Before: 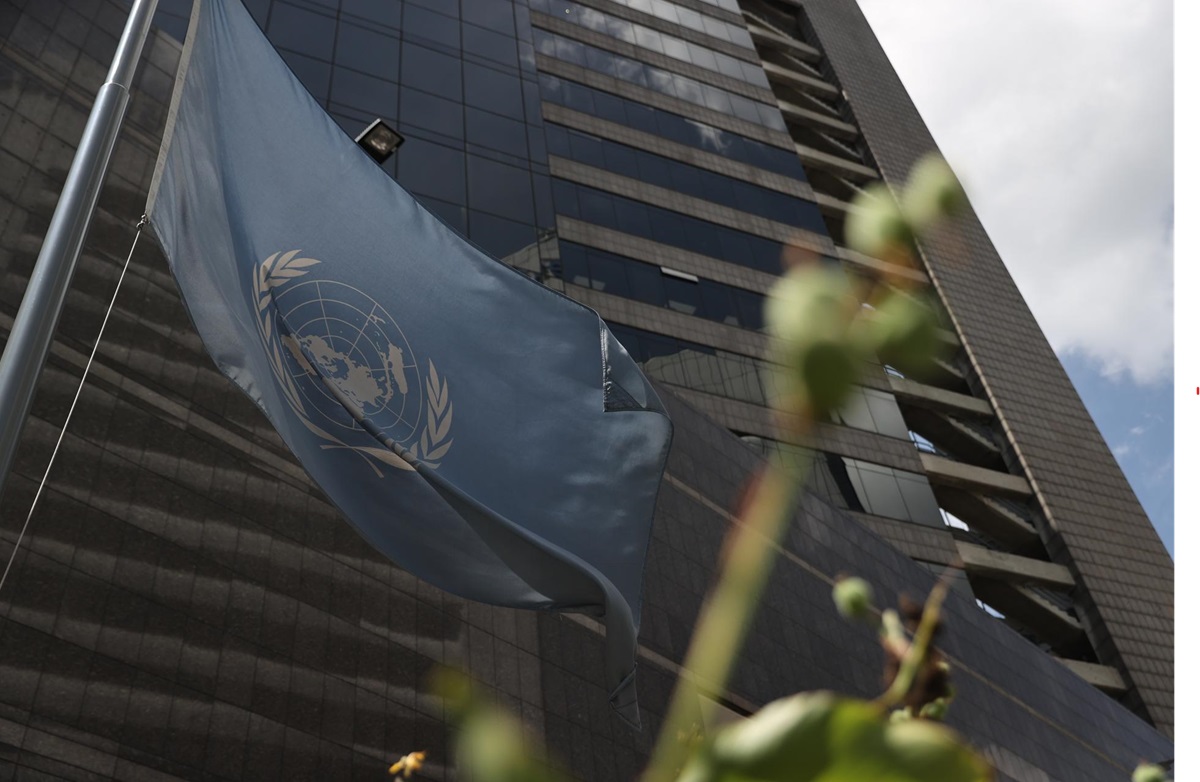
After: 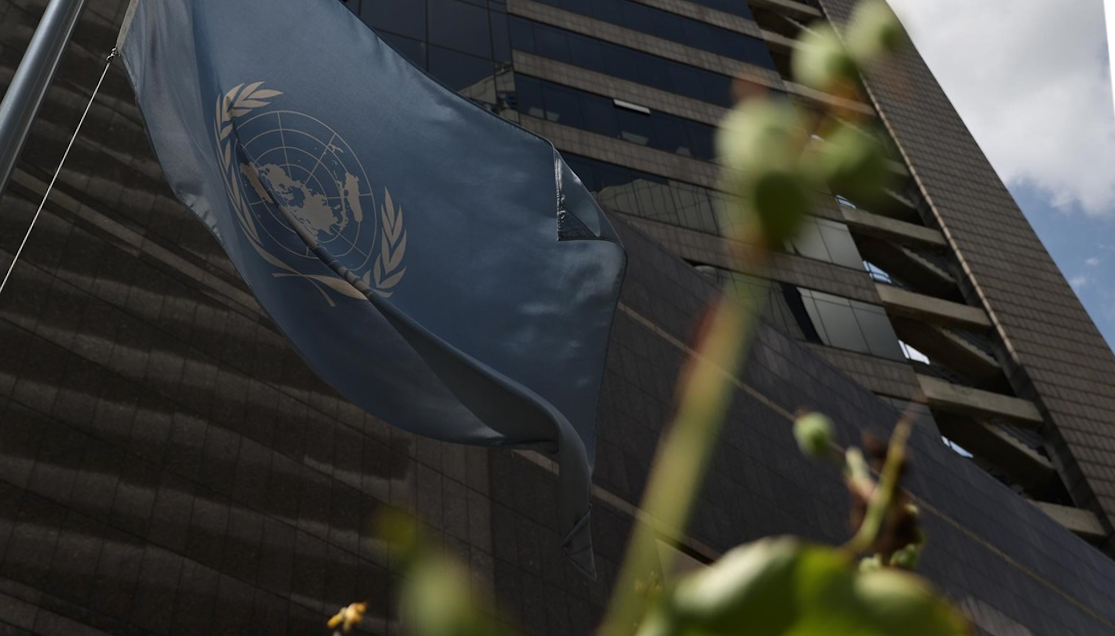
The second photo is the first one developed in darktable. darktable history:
rotate and perspective: rotation 0.215°, lens shift (vertical) -0.139, crop left 0.069, crop right 0.939, crop top 0.002, crop bottom 0.996
crop and rotate: top 18.507%
contrast brightness saturation: brightness -0.09
